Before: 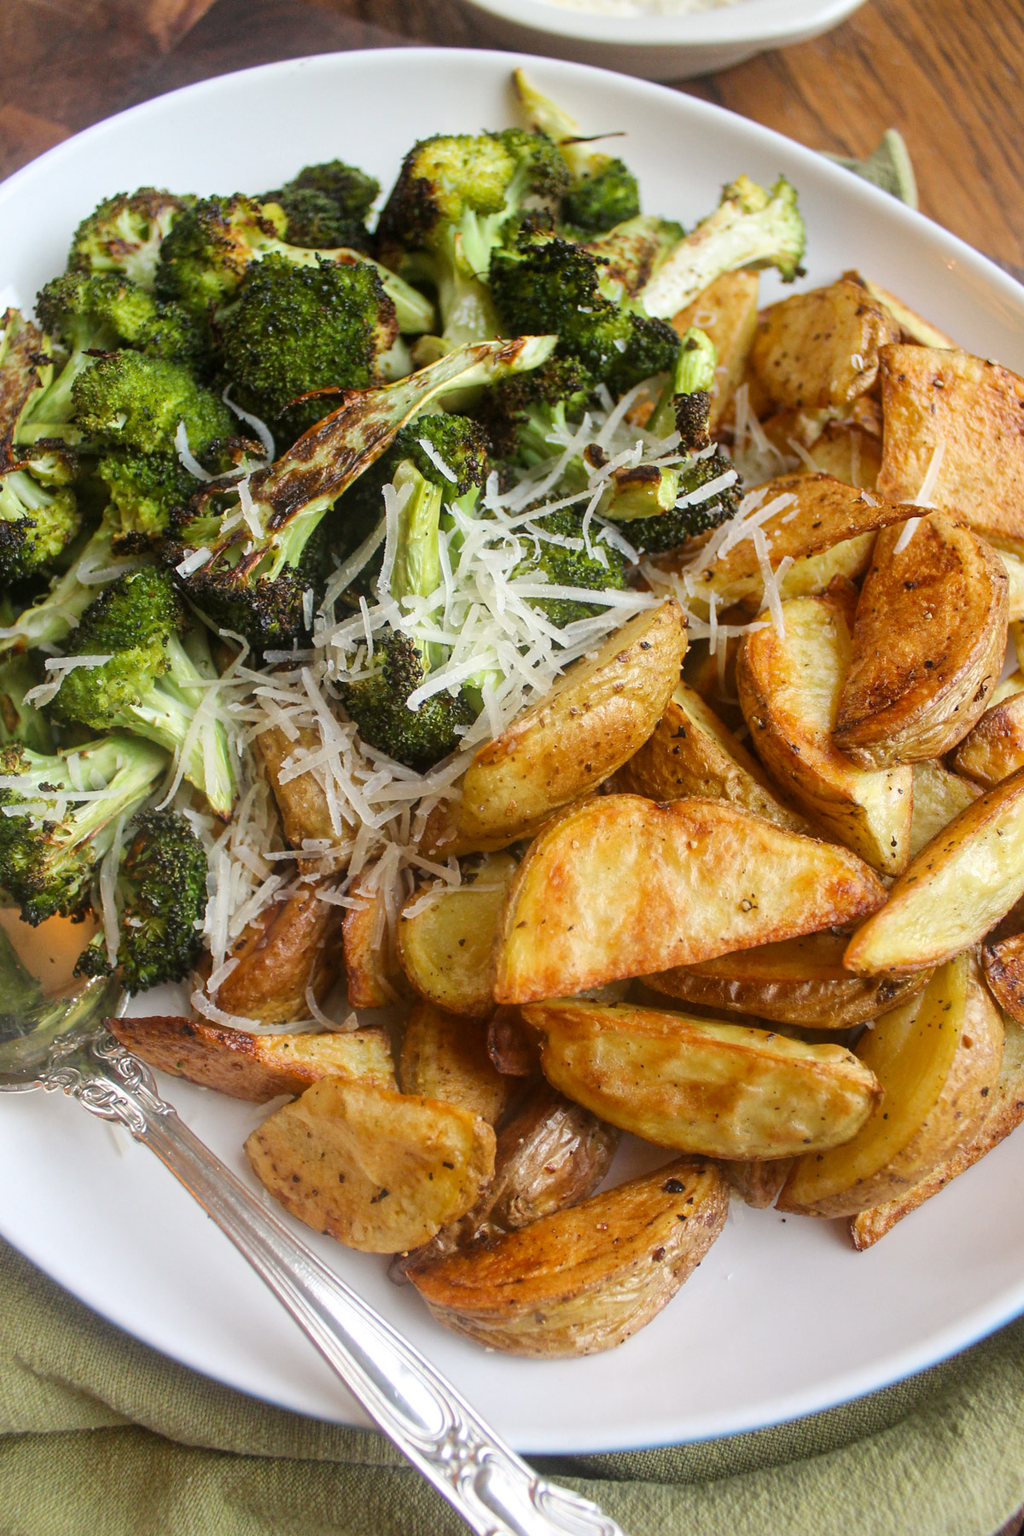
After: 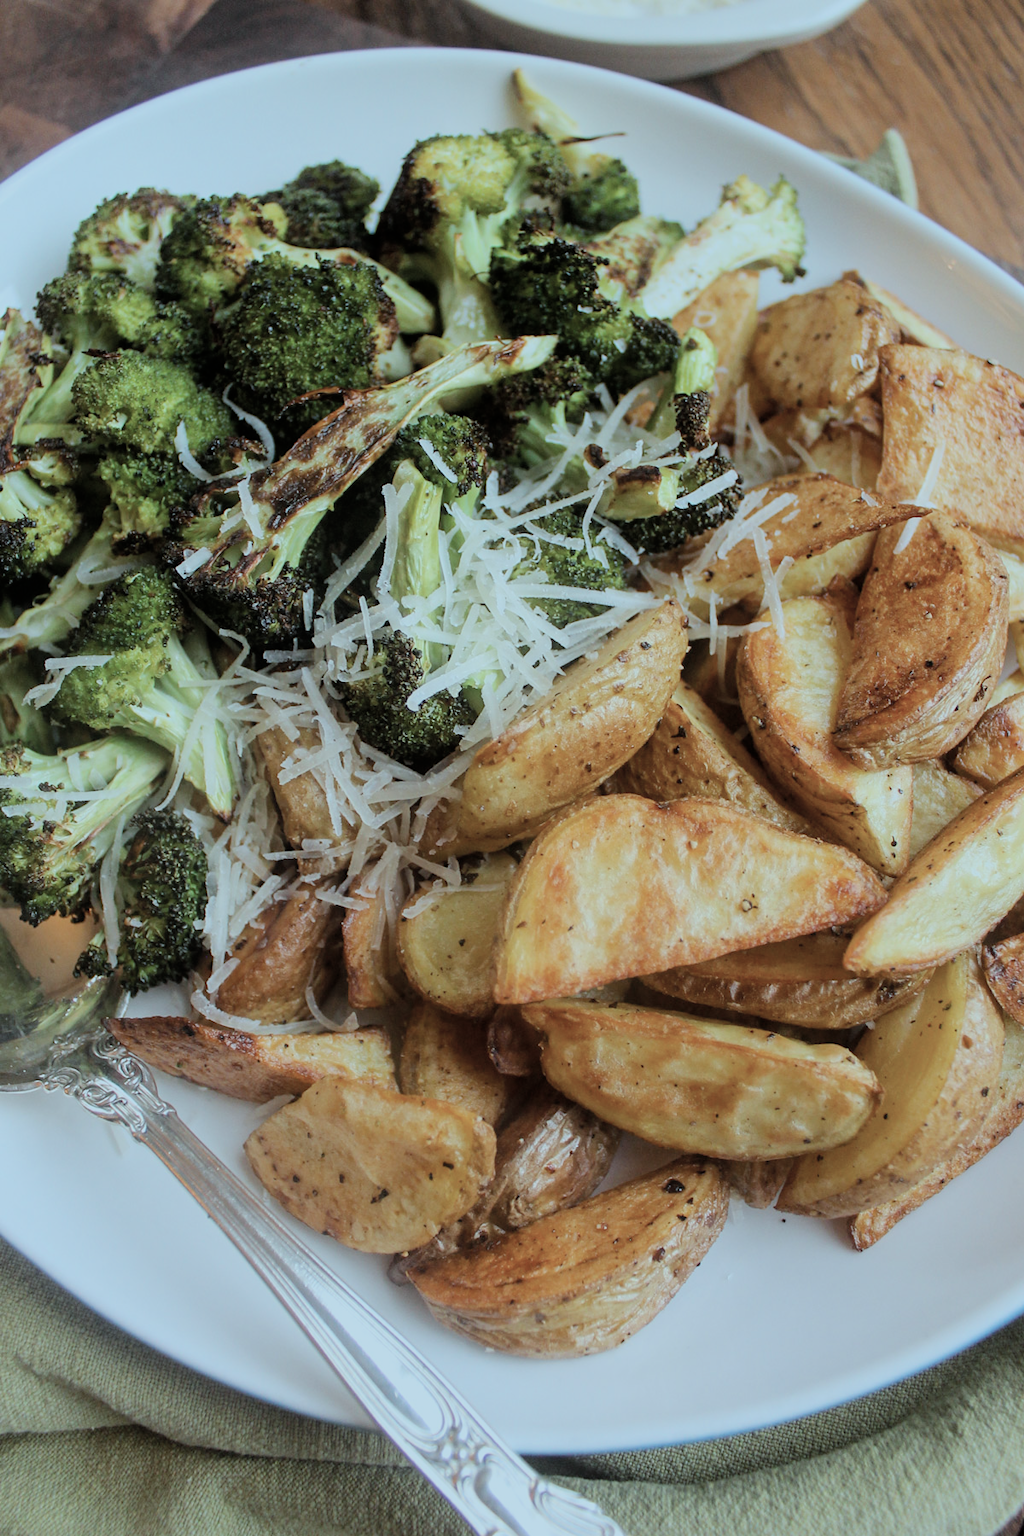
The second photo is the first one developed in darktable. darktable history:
filmic rgb: black relative exposure -7.65 EV, white relative exposure 4.56 EV, hardness 3.61, color science v6 (2022)
color correction: highlights a* -12.64, highlights b* -18.1, saturation 0.7
